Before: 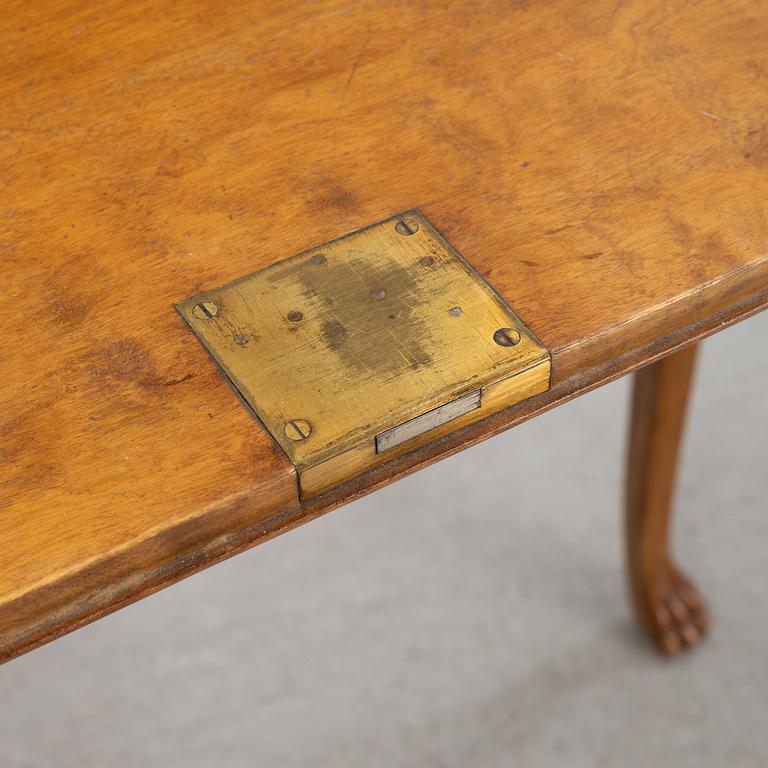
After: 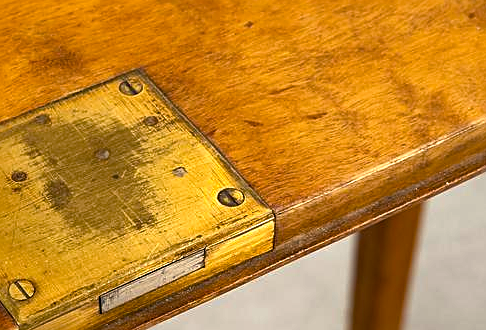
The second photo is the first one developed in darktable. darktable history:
sharpen: on, module defaults
crop: left 36.017%, top 18.246%, right 0.59%, bottom 38.776%
haze removal: strength 0.3, distance 0.251, compatibility mode true, adaptive false
color balance rgb: shadows lift › hue 85.7°, highlights gain › chroma 3.081%, highlights gain › hue 75.96°, perceptual saturation grading › global saturation 20%, perceptual saturation grading › highlights -25.498%, perceptual saturation grading › shadows 24.623%, perceptual brilliance grading › global brilliance 15.146%, perceptual brilliance grading › shadows -34.204%, global vibrance 20%
